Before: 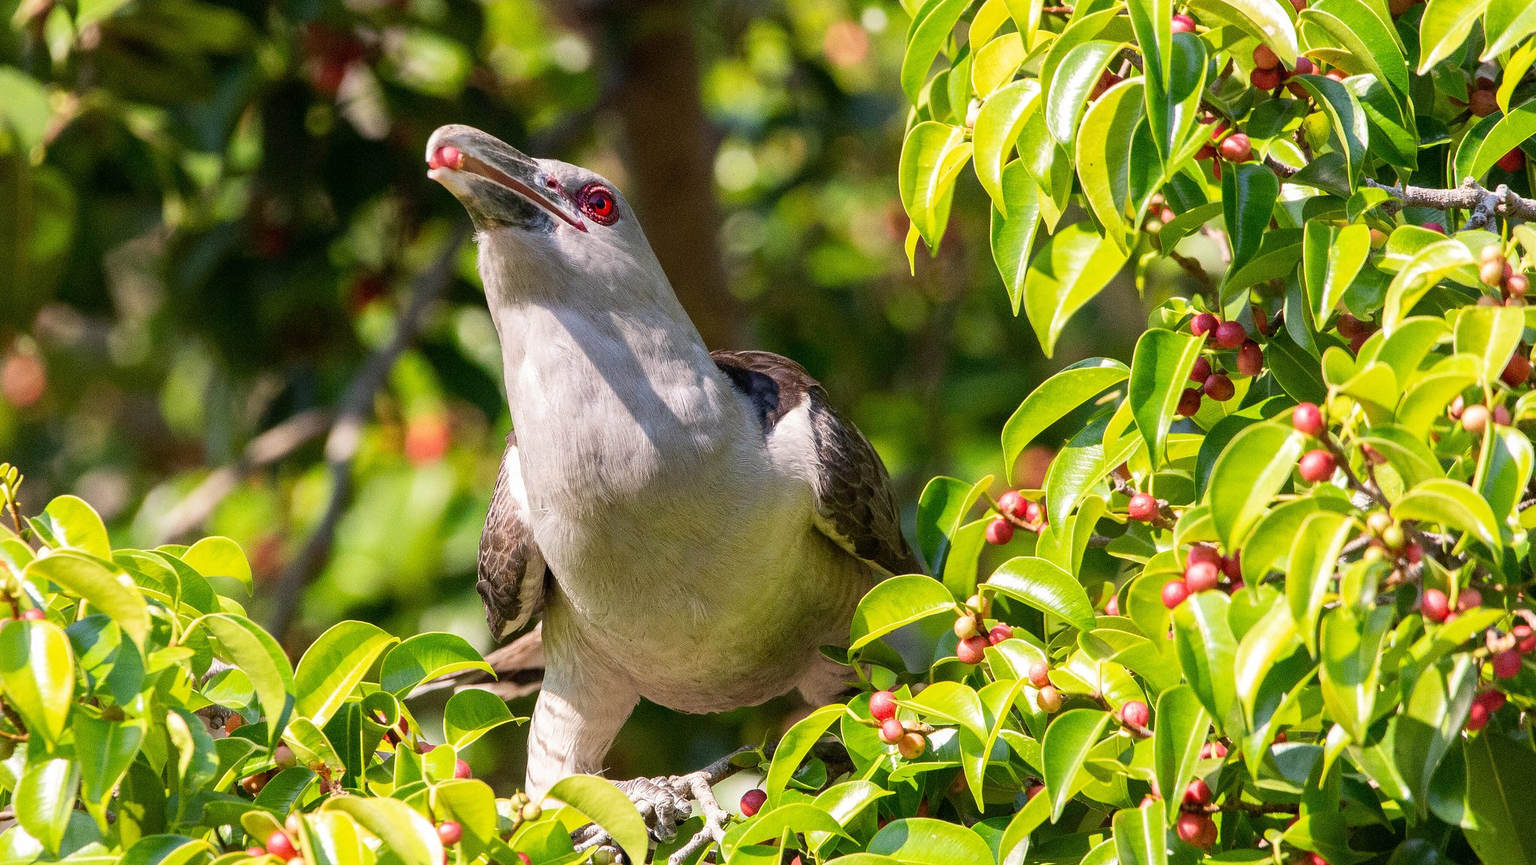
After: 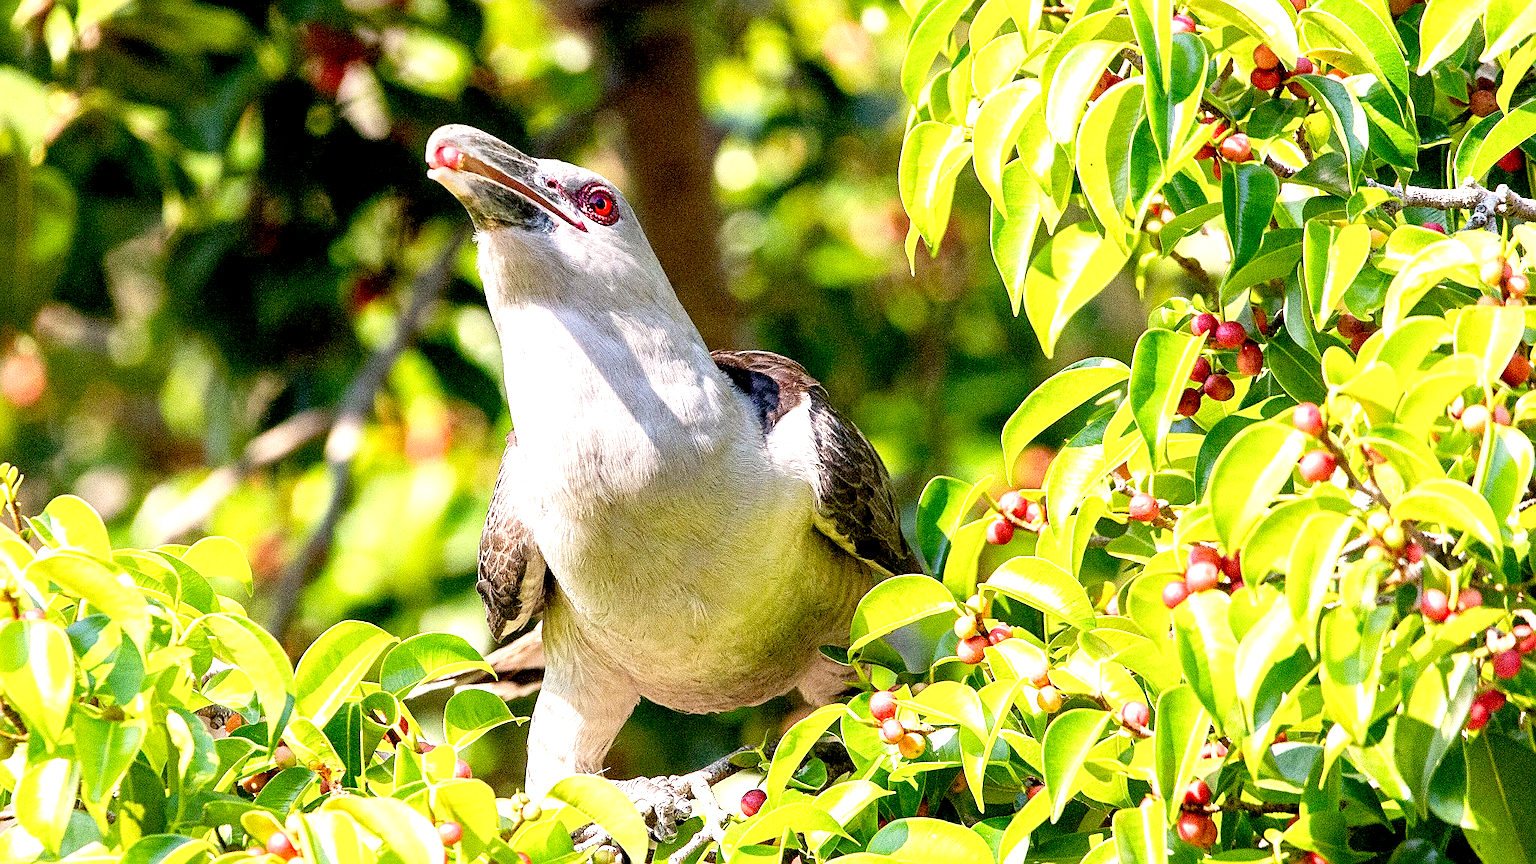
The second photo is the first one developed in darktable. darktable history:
exposure: black level correction 0.01, exposure 1 EV, compensate highlight preservation false
tone curve: curves: ch0 [(0, 0) (0.004, 0.002) (0.02, 0.013) (0.218, 0.218) (0.664, 0.718) (0.832, 0.873) (1, 1)], preserve colors none
sharpen: on, module defaults
